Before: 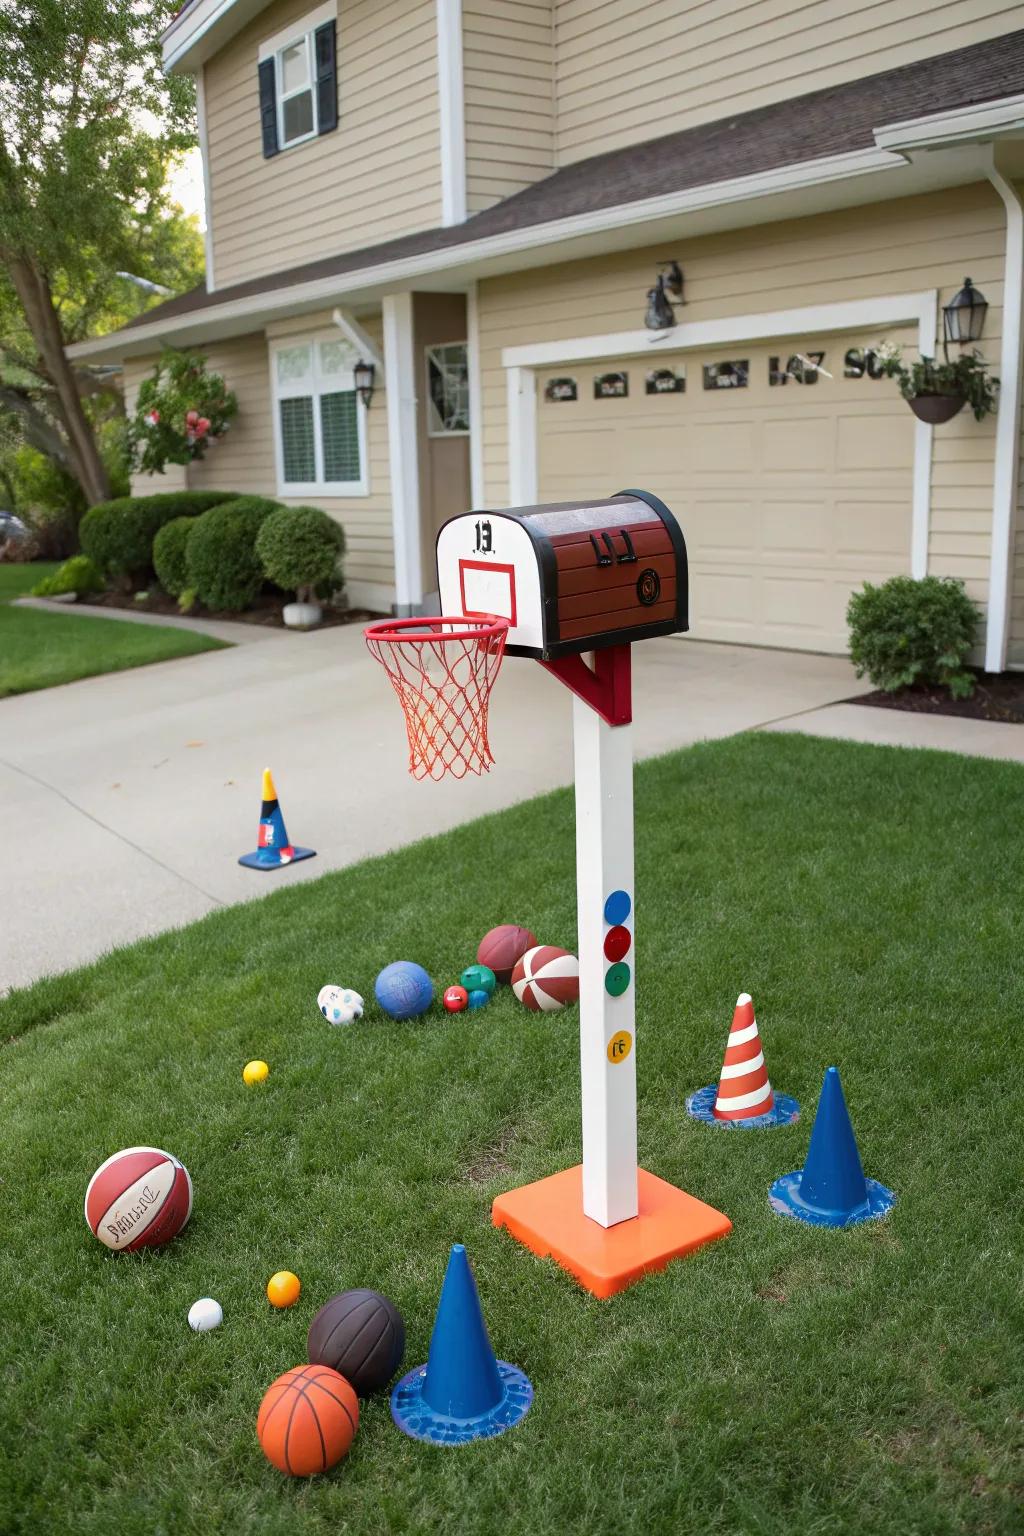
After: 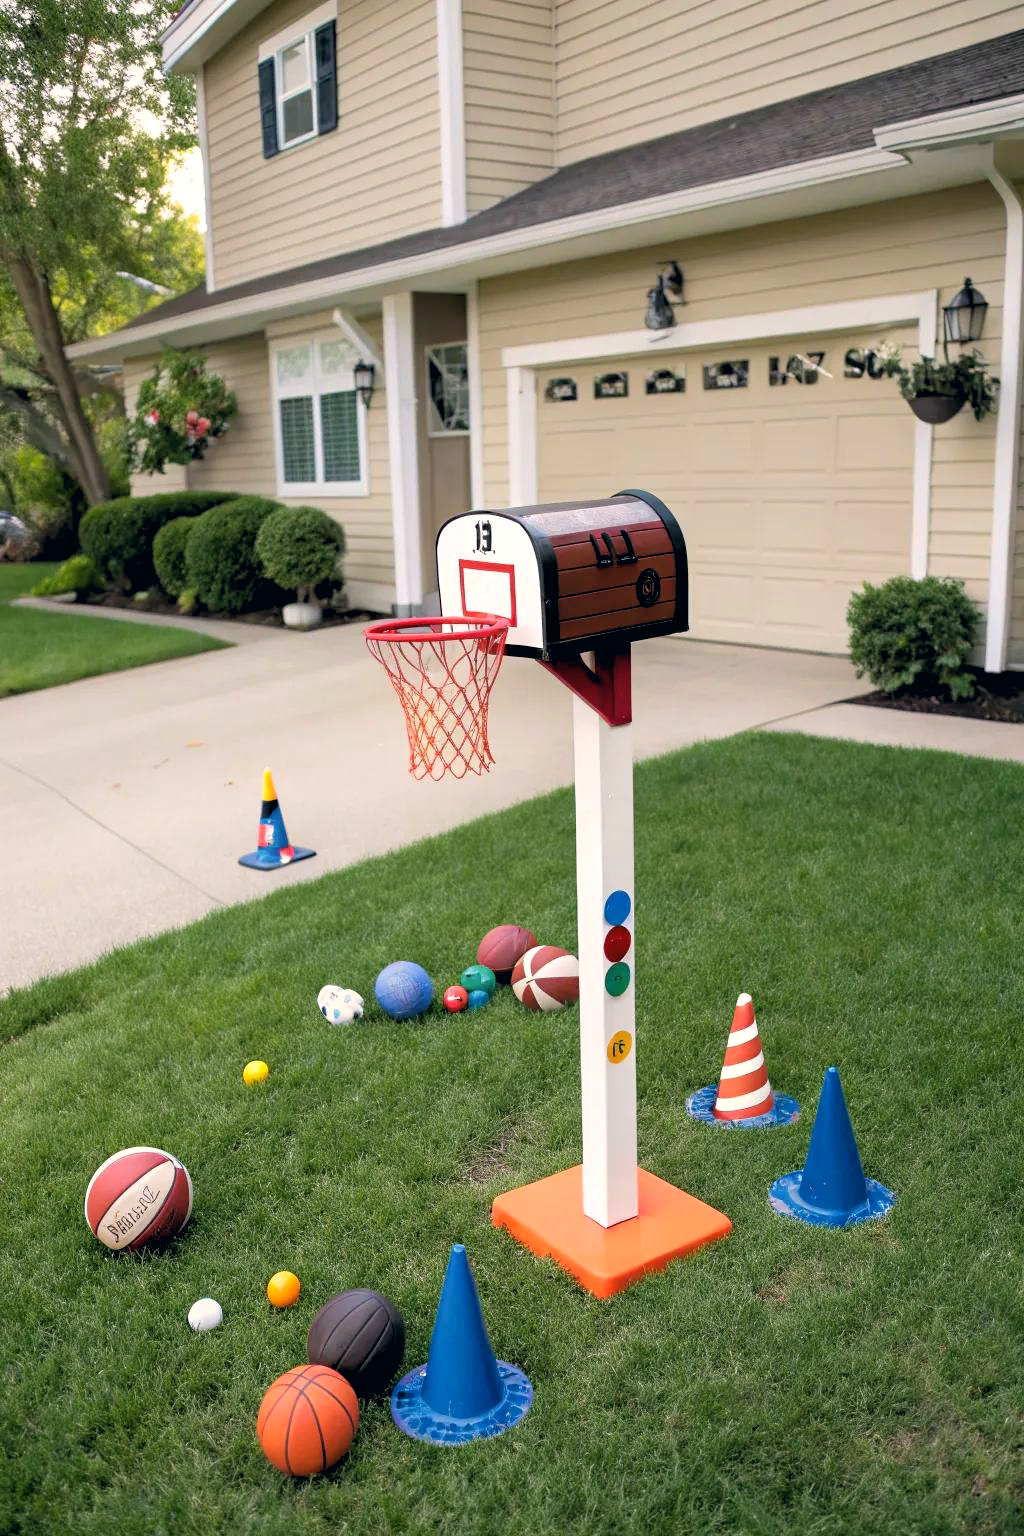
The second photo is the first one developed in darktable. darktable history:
color correction: highlights a* 5.38, highlights b* 5.3, shadows a* -4.26, shadows b* -5.11
rgb levels: levels [[0.013, 0.434, 0.89], [0, 0.5, 1], [0, 0.5, 1]]
